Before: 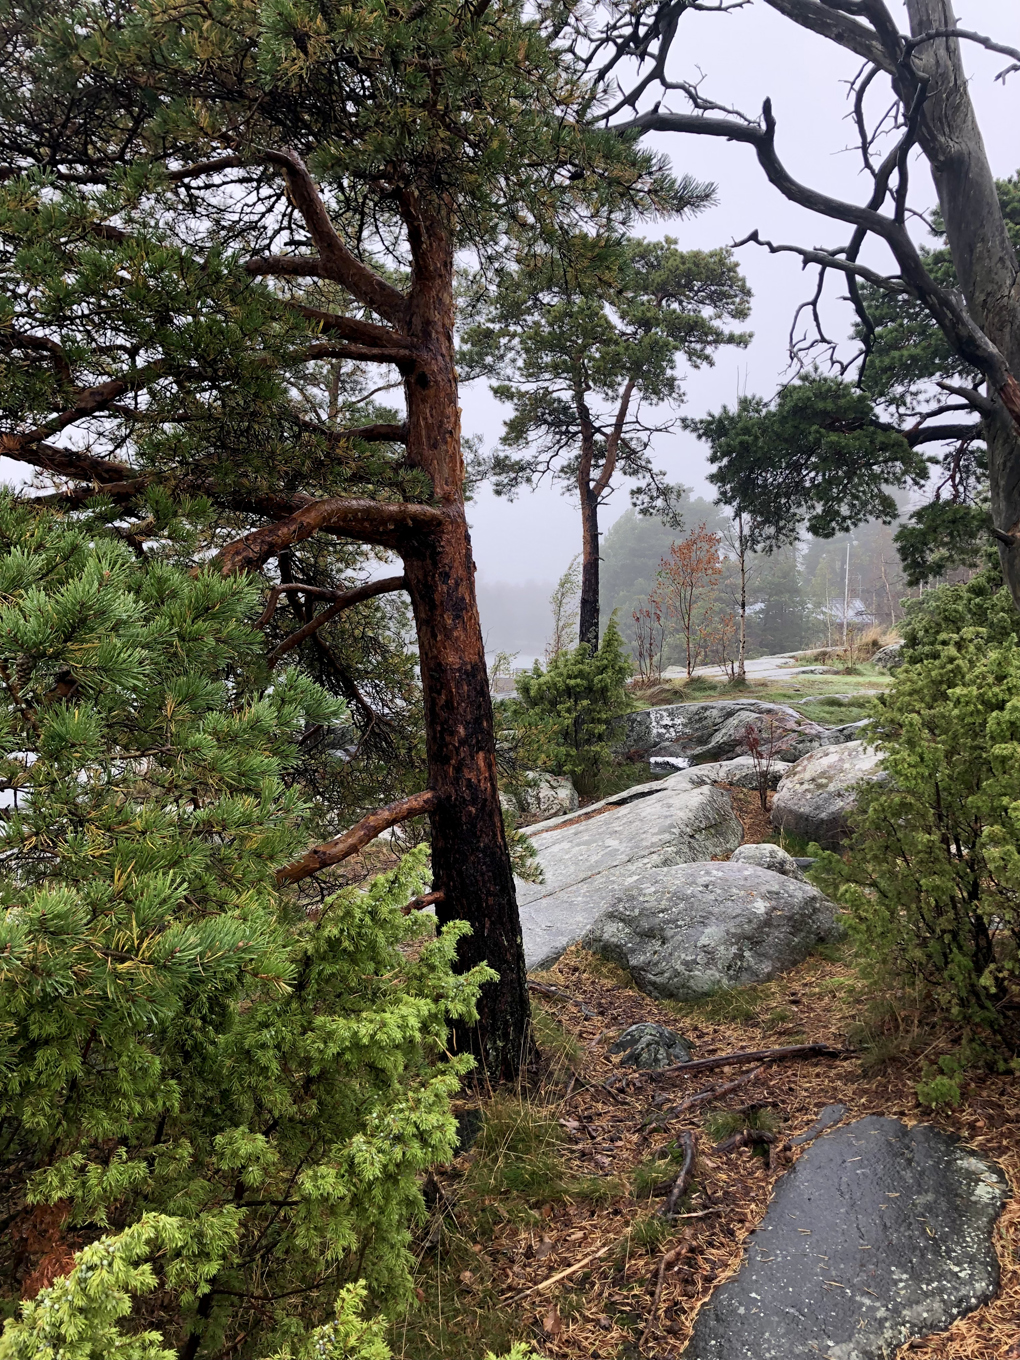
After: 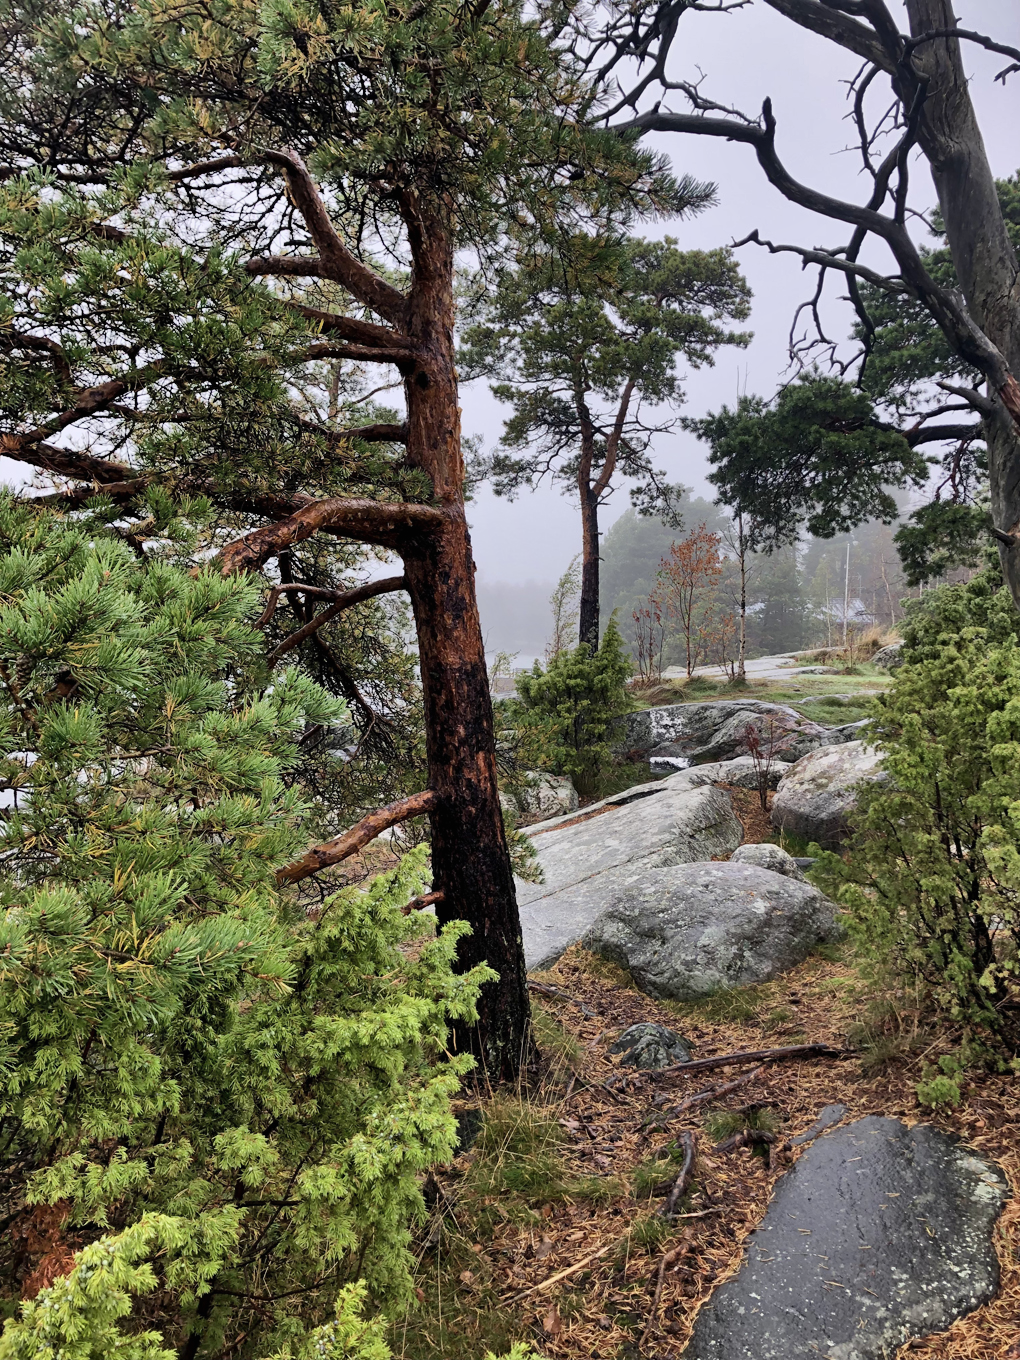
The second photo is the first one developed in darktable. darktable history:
tone curve: curves: ch0 [(0, 0) (0.584, 0.595) (1, 1)]
levels: levels [0, 0.514, 1] | blend: blend mode normal, opacity 100%; mask: parametric mask | parametric mask flag set but no channel active
contrast brightness saturation: contrast -0.02, brightness -0.01, saturation 0.03 | blend: blend mode normal, opacity 82%; mask: uniform (no mask)
shadows and highlights: radius 123.98, shadows 100, white point adjustment -3, highlights -100, highlights color adjustment 89.84%, soften with gaussian
